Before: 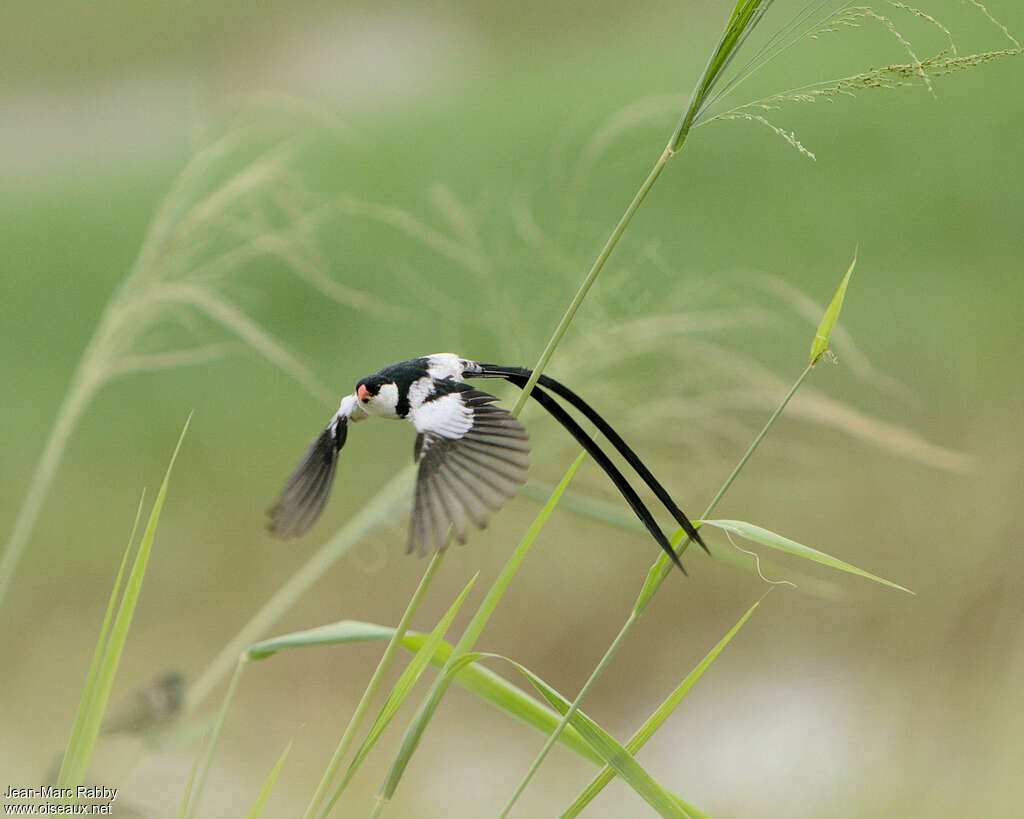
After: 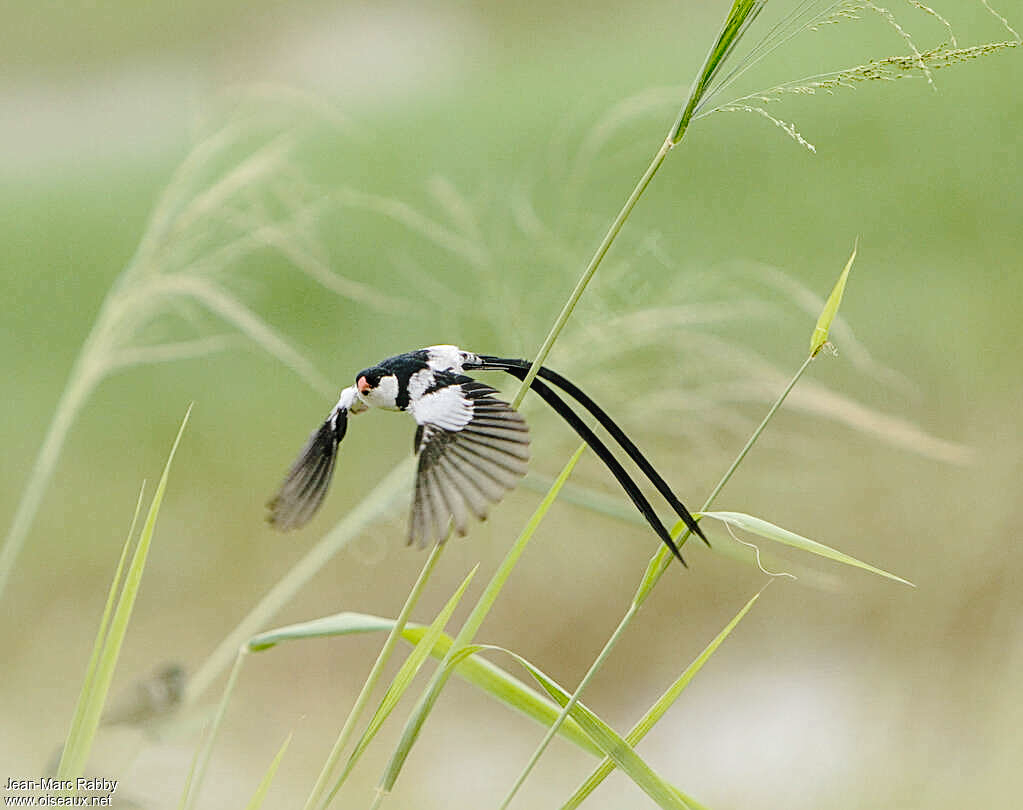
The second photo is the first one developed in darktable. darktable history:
sharpen: radius 2.767
tone curve: curves: ch0 [(0, 0) (0.003, 0.047) (0.011, 0.05) (0.025, 0.053) (0.044, 0.057) (0.069, 0.062) (0.1, 0.084) (0.136, 0.115) (0.177, 0.159) (0.224, 0.216) (0.277, 0.289) (0.335, 0.382) (0.399, 0.474) (0.468, 0.561) (0.543, 0.636) (0.623, 0.705) (0.709, 0.778) (0.801, 0.847) (0.898, 0.916) (1, 1)], preserve colors none
local contrast: on, module defaults
crop: top 1.049%, right 0.001%
